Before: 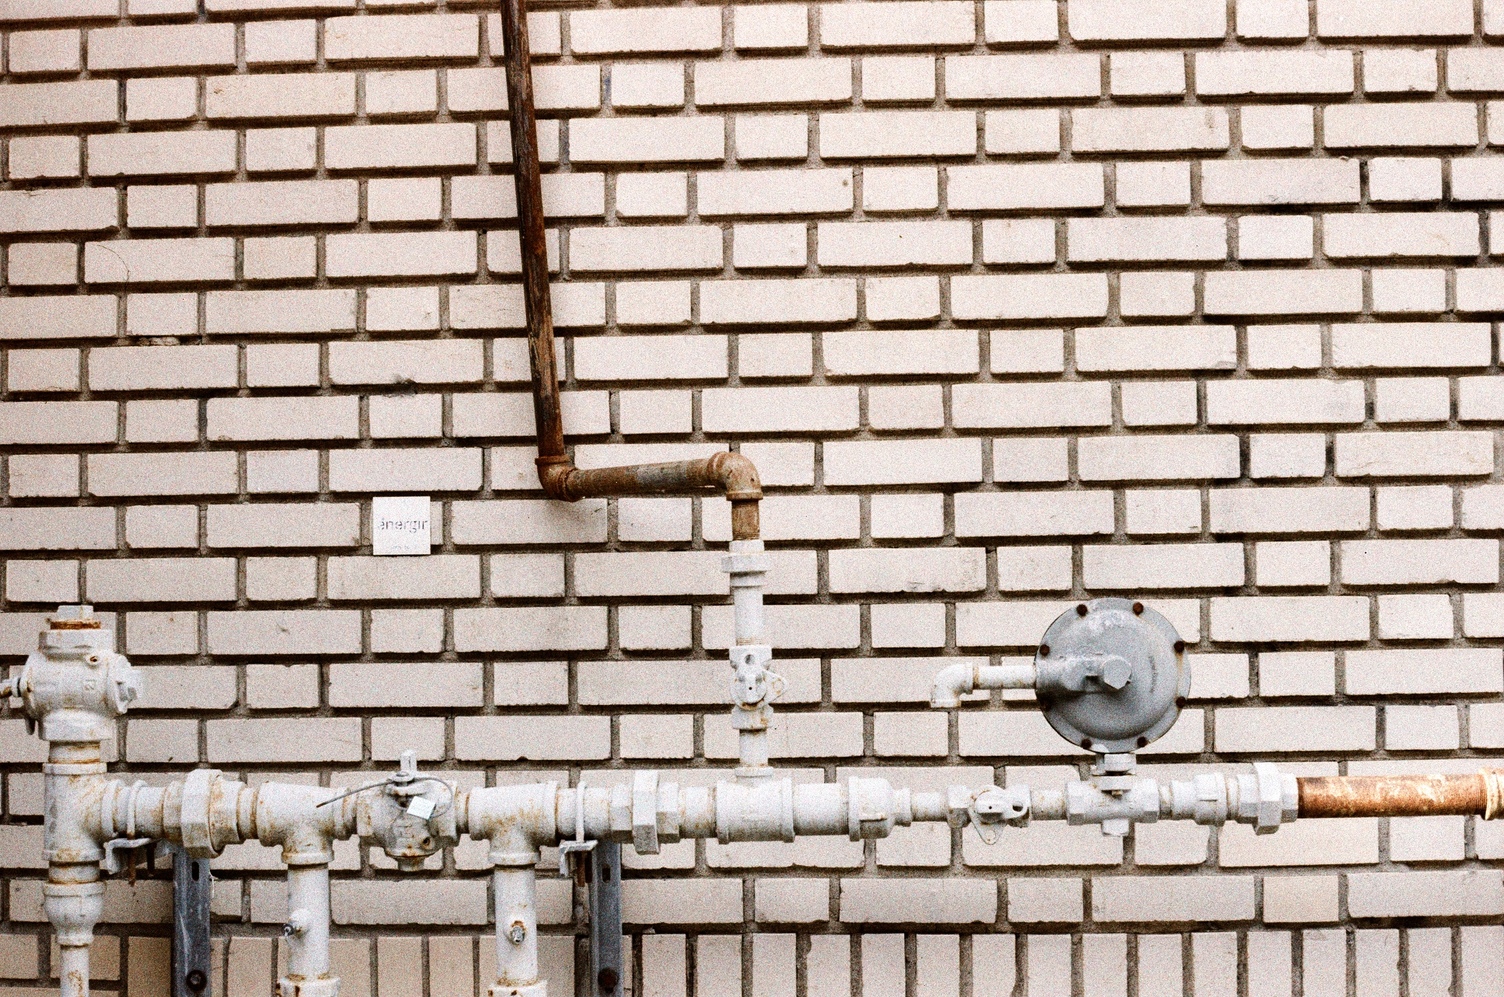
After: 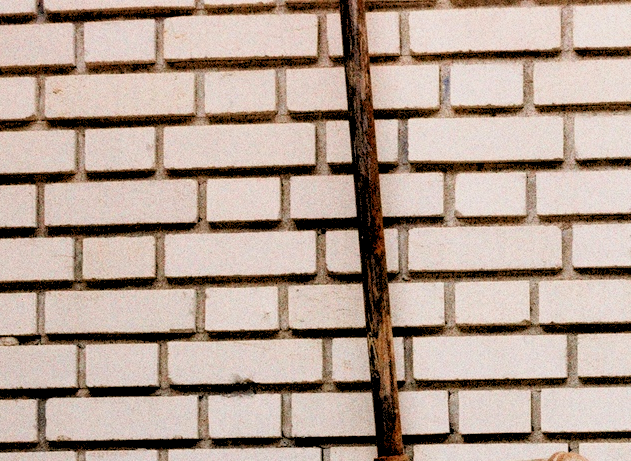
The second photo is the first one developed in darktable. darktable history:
contrast brightness saturation: contrast 0.08, saturation 0.2
crop and rotate: left 10.817%, top 0.062%, right 47.194%, bottom 53.626%
rgb levels: preserve colors sum RGB, levels [[0.038, 0.433, 0.934], [0, 0.5, 1], [0, 0.5, 1]]
